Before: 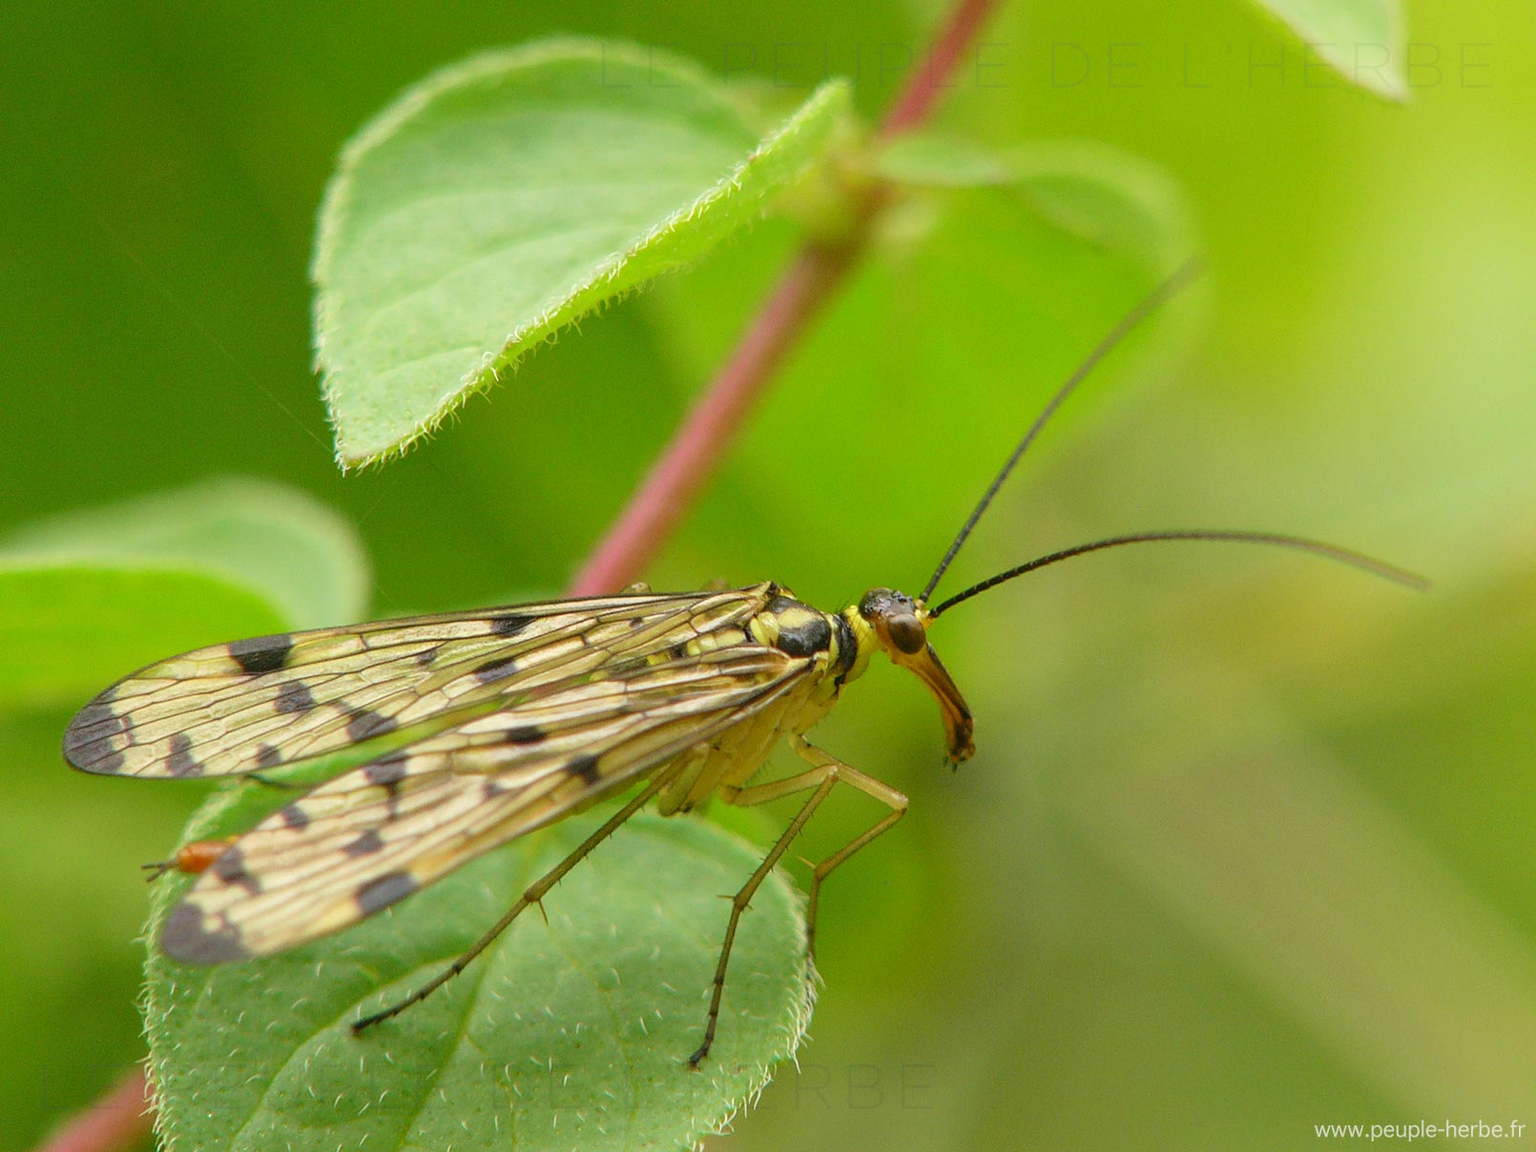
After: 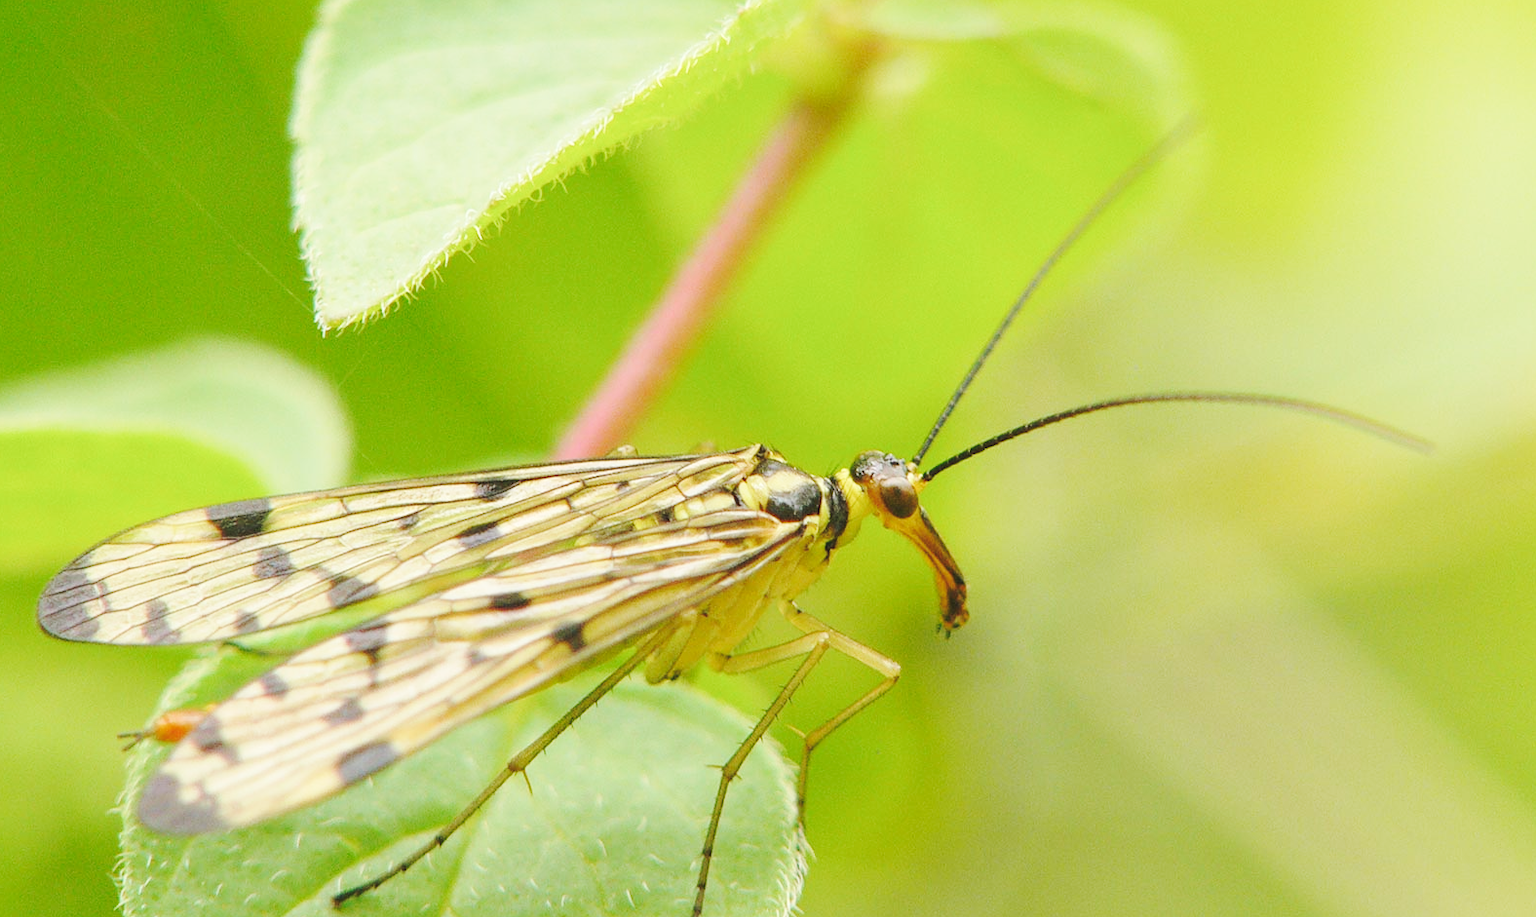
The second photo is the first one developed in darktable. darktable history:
crop and rotate: left 1.814%, top 12.818%, right 0.25%, bottom 9.225%
exposure: compensate highlight preservation false
base curve: curves: ch0 [(0, 0.007) (0.028, 0.063) (0.121, 0.311) (0.46, 0.743) (0.859, 0.957) (1, 1)], preserve colors none
